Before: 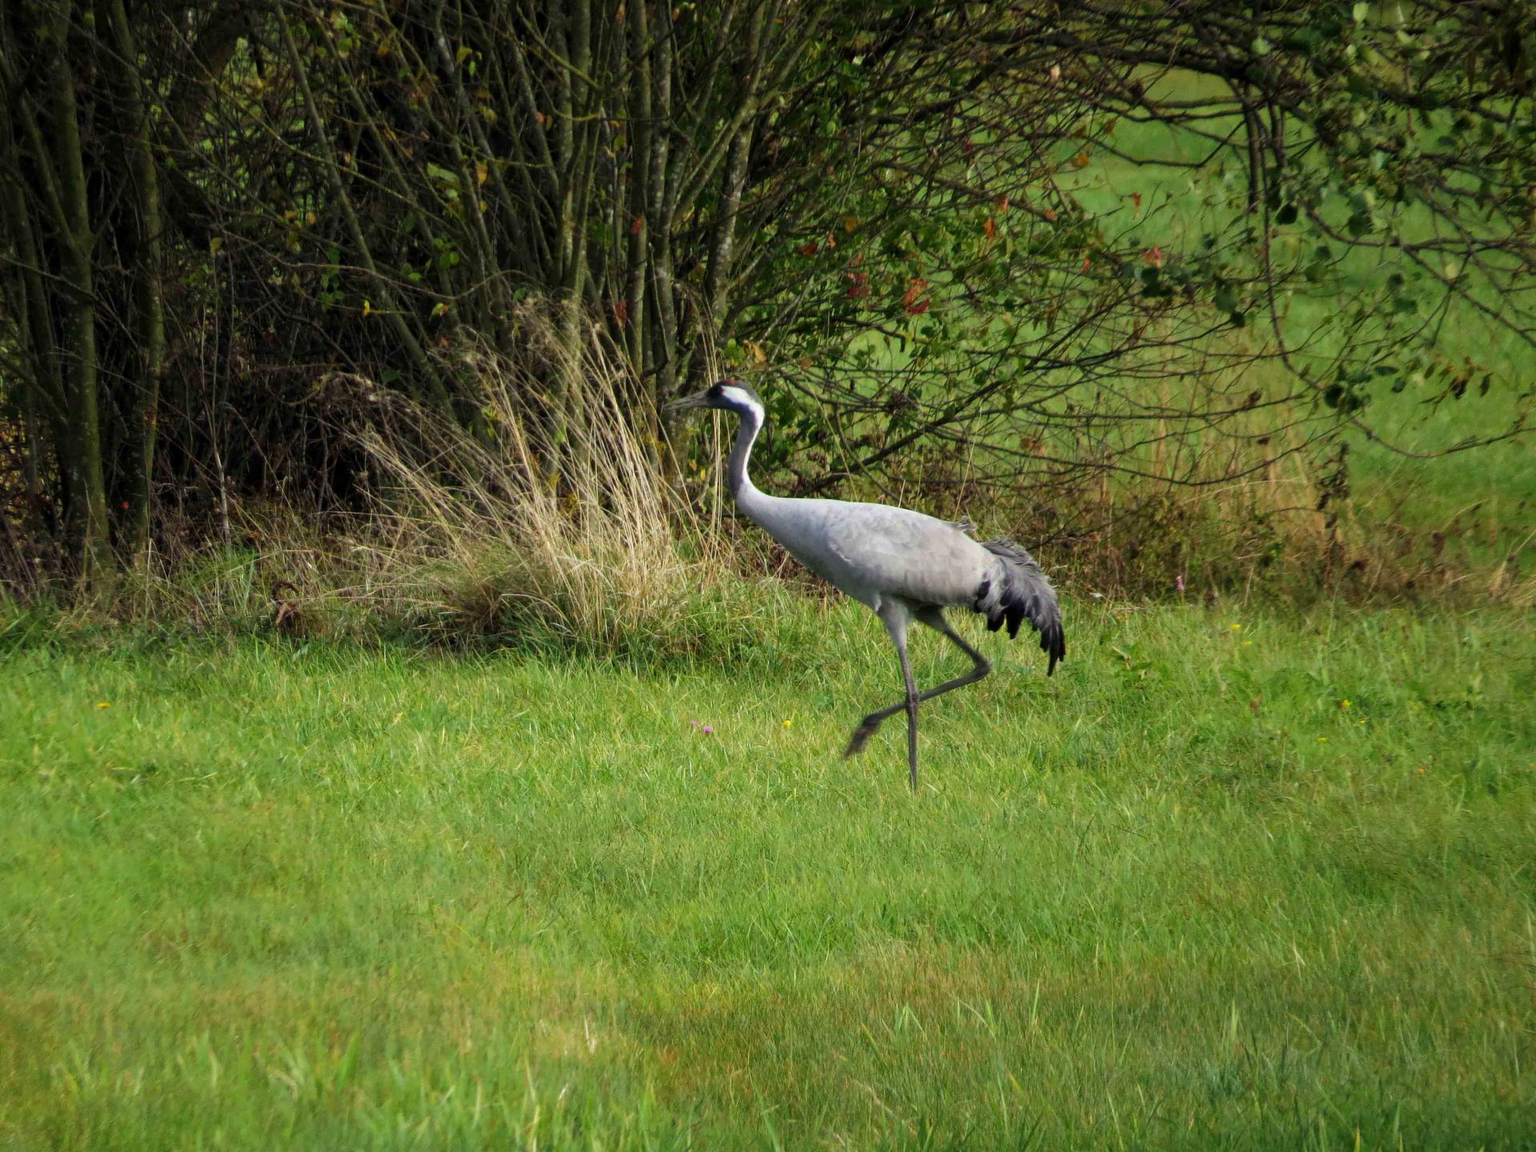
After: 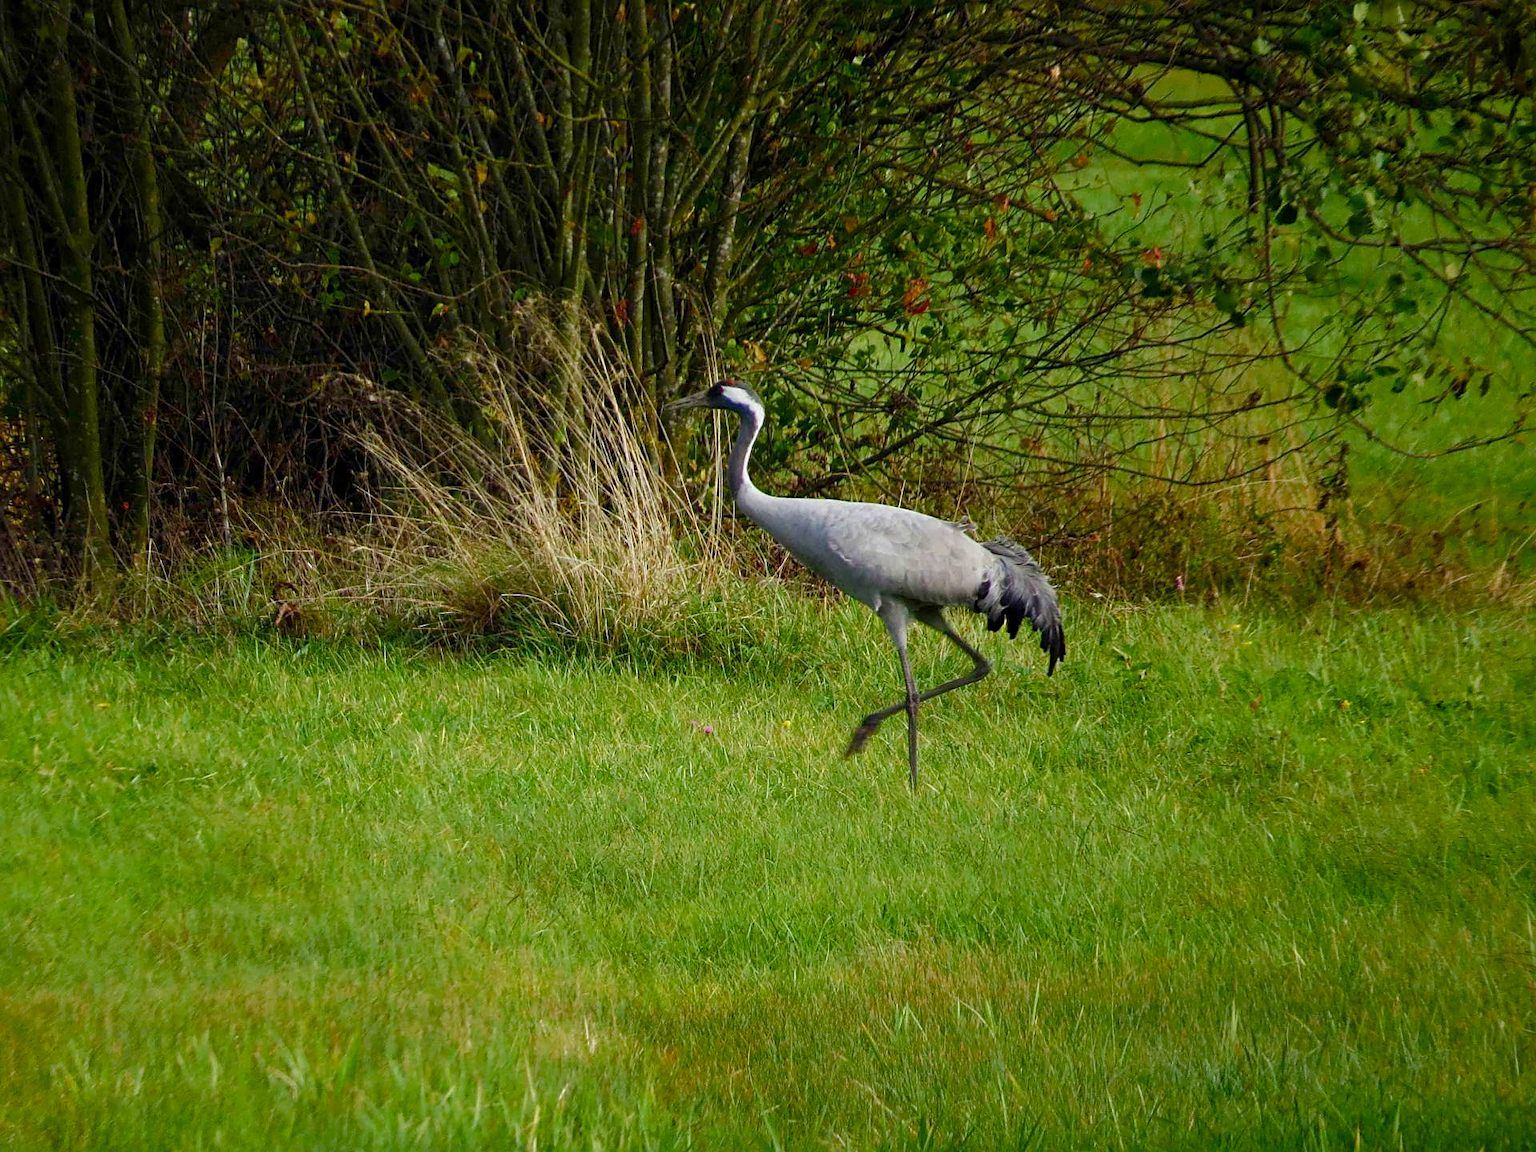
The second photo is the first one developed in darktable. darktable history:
sharpen: on, module defaults
color balance rgb: perceptual saturation grading › global saturation 45.921%, perceptual saturation grading › highlights -50.072%, perceptual saturation grading › shadows 30.402%, global vibrance -16.253%, contrast -6.42%
contrast brightness saturation: contrast 0.029, brightness -0.045
